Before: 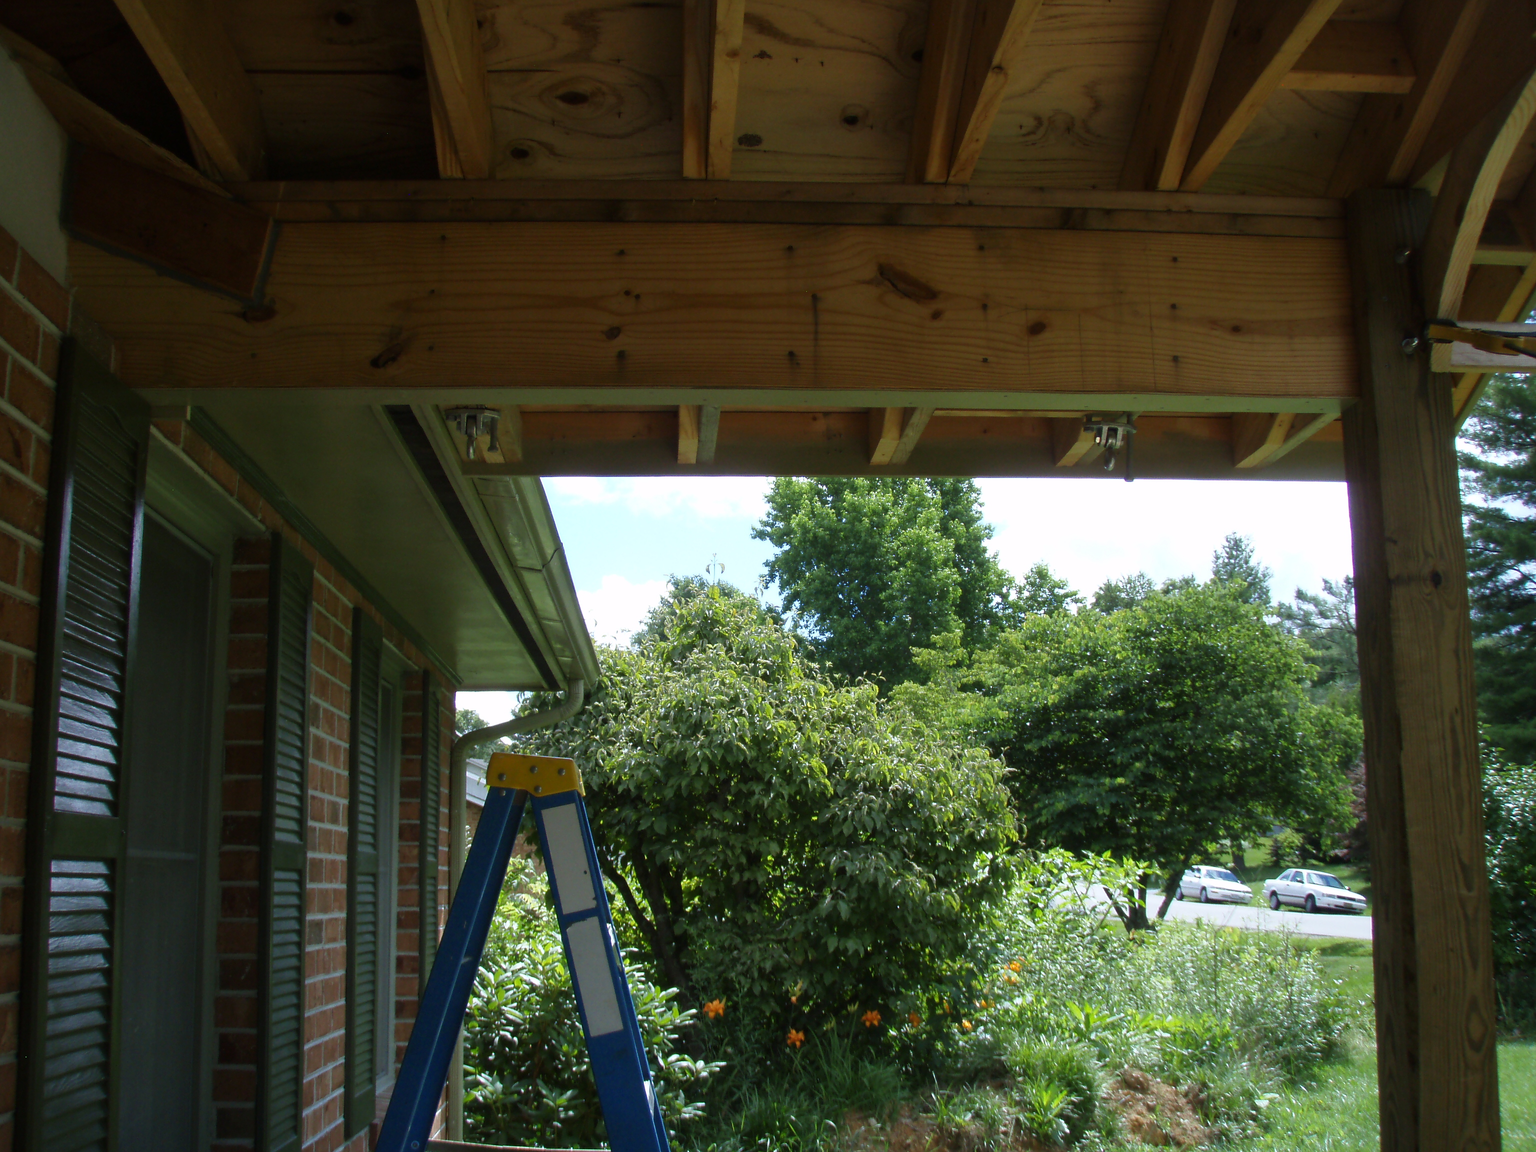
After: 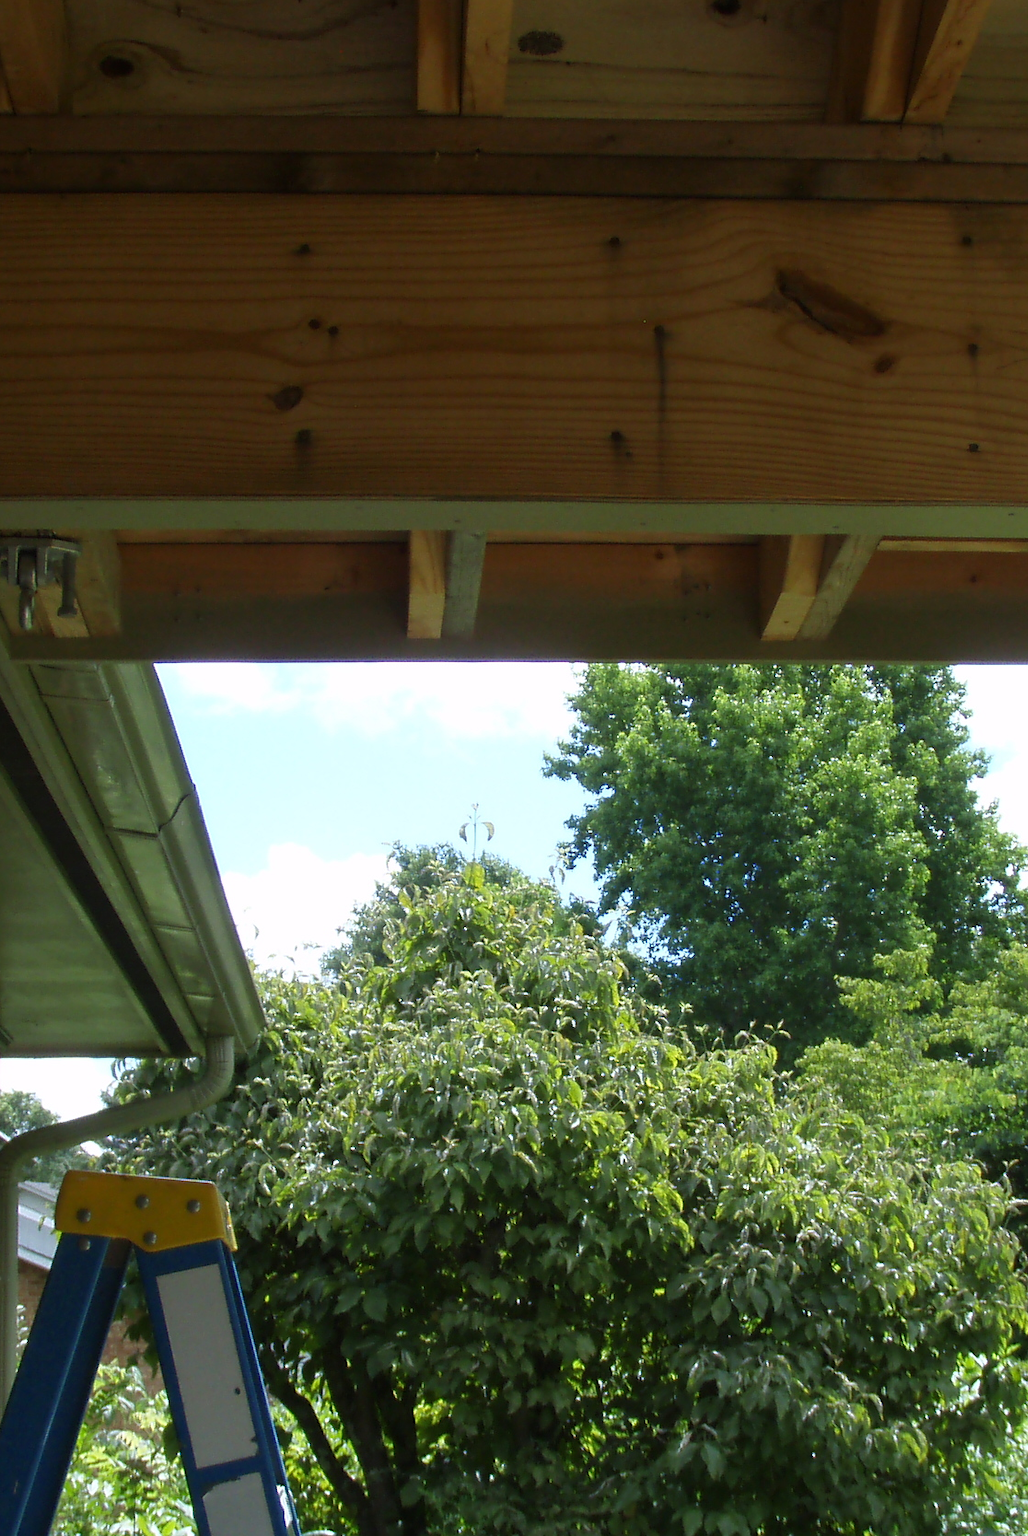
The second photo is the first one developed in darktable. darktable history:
crop and rotate: left 29.75%, top 10.174%, right 33.87%, bottom 17.429%
